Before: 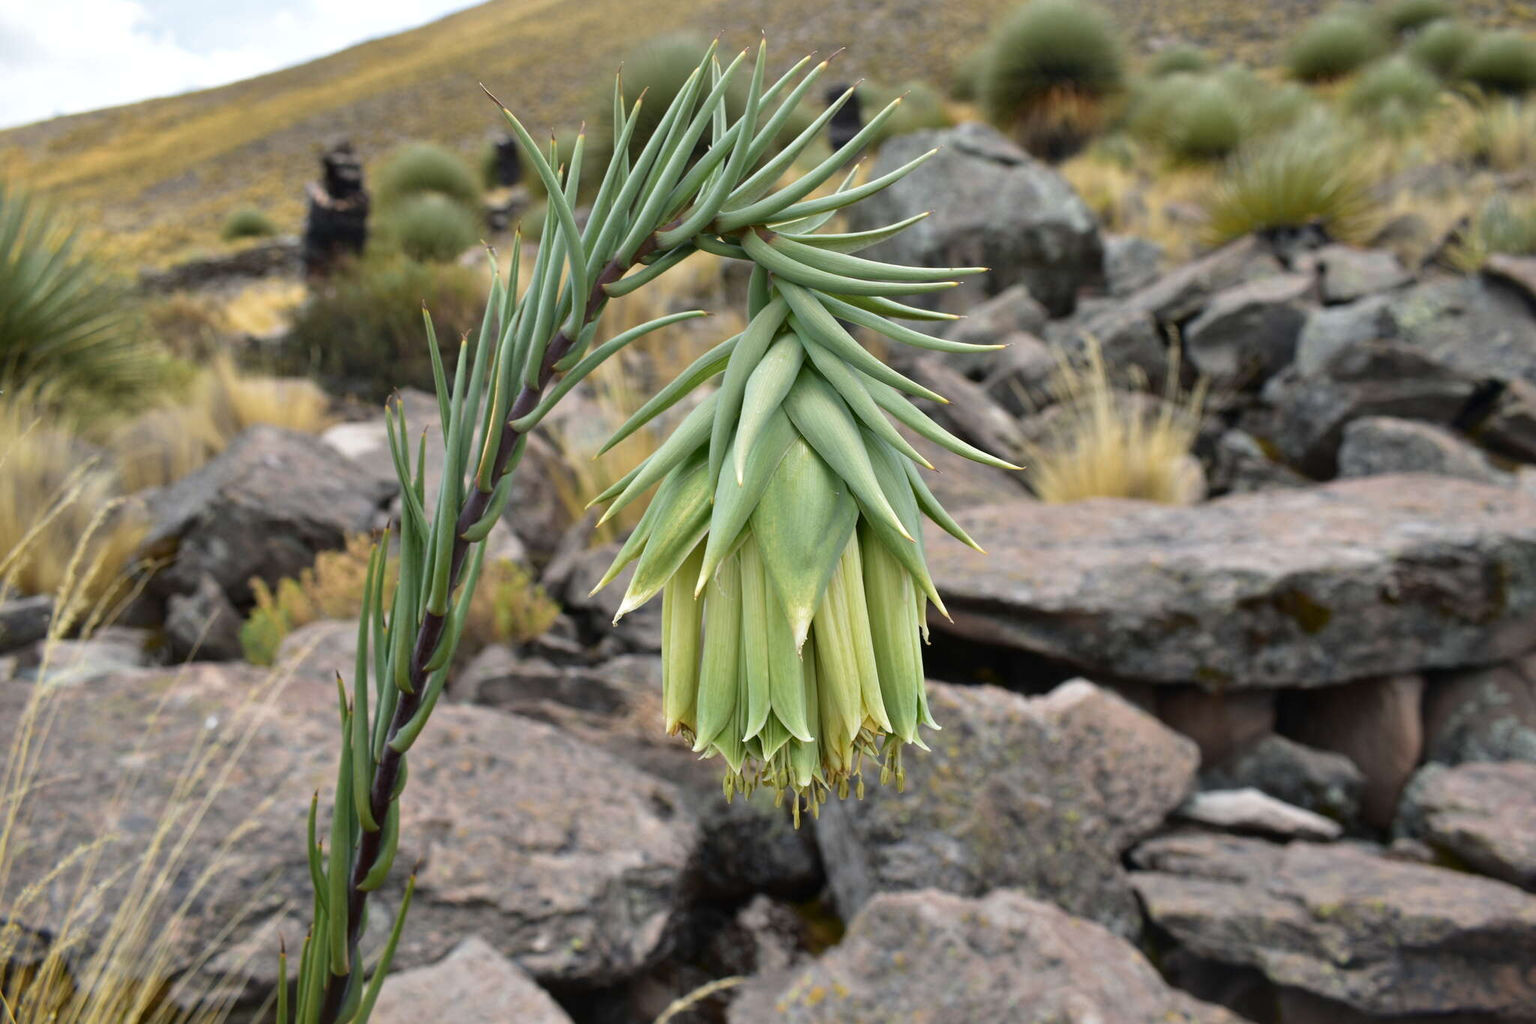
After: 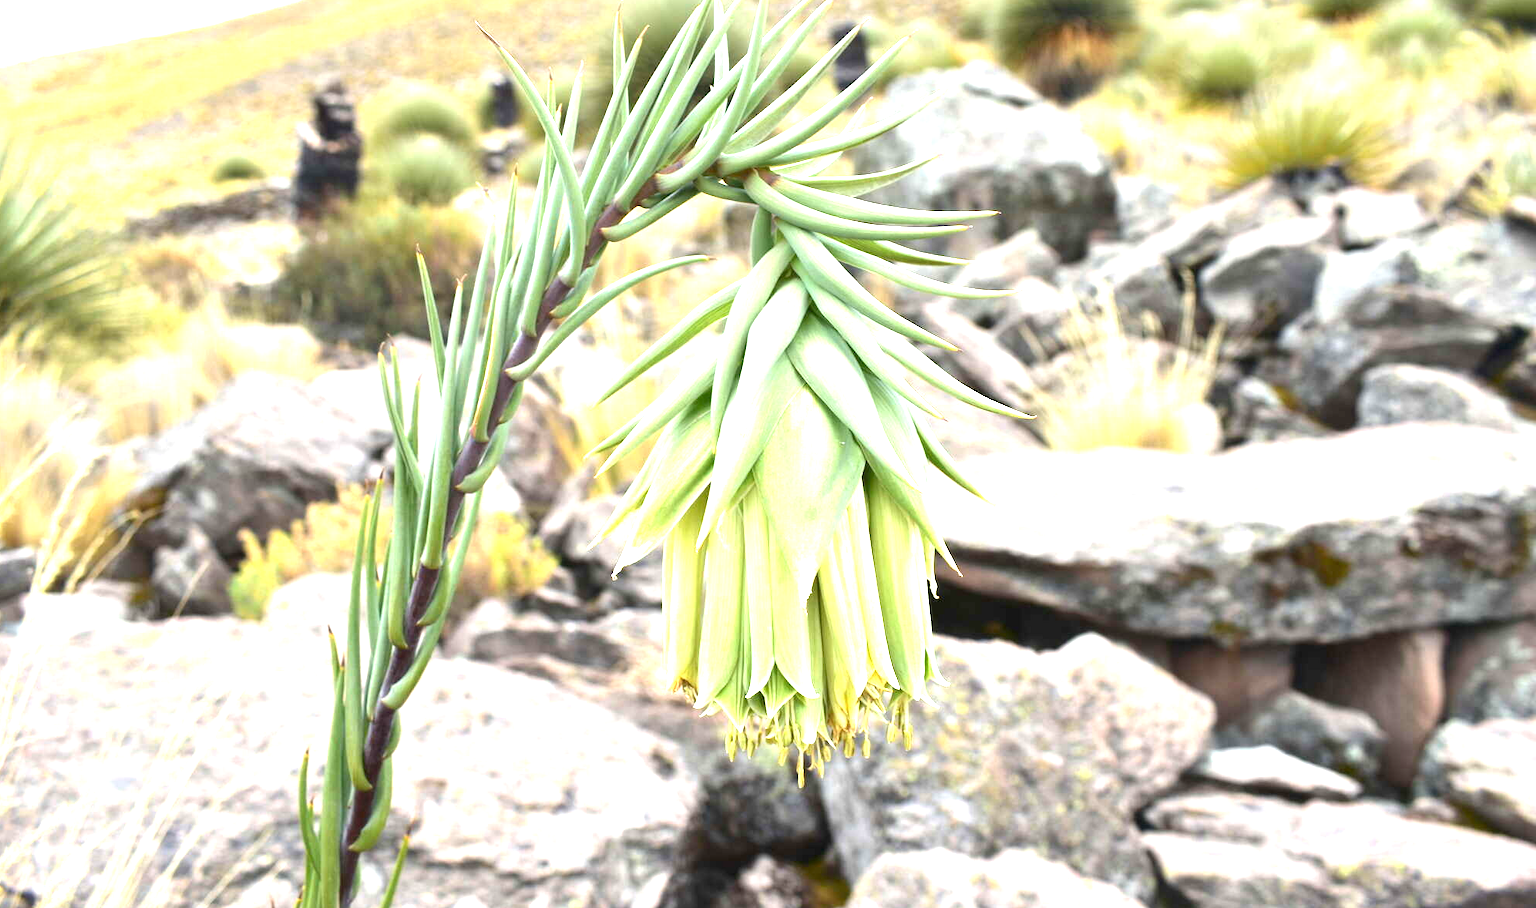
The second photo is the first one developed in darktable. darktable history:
exposure: exposure 2.001 EV, compensate highlight preservation false
crop: left 1.128%, top 6.146%, right 1.516%, bottom 7.17%
